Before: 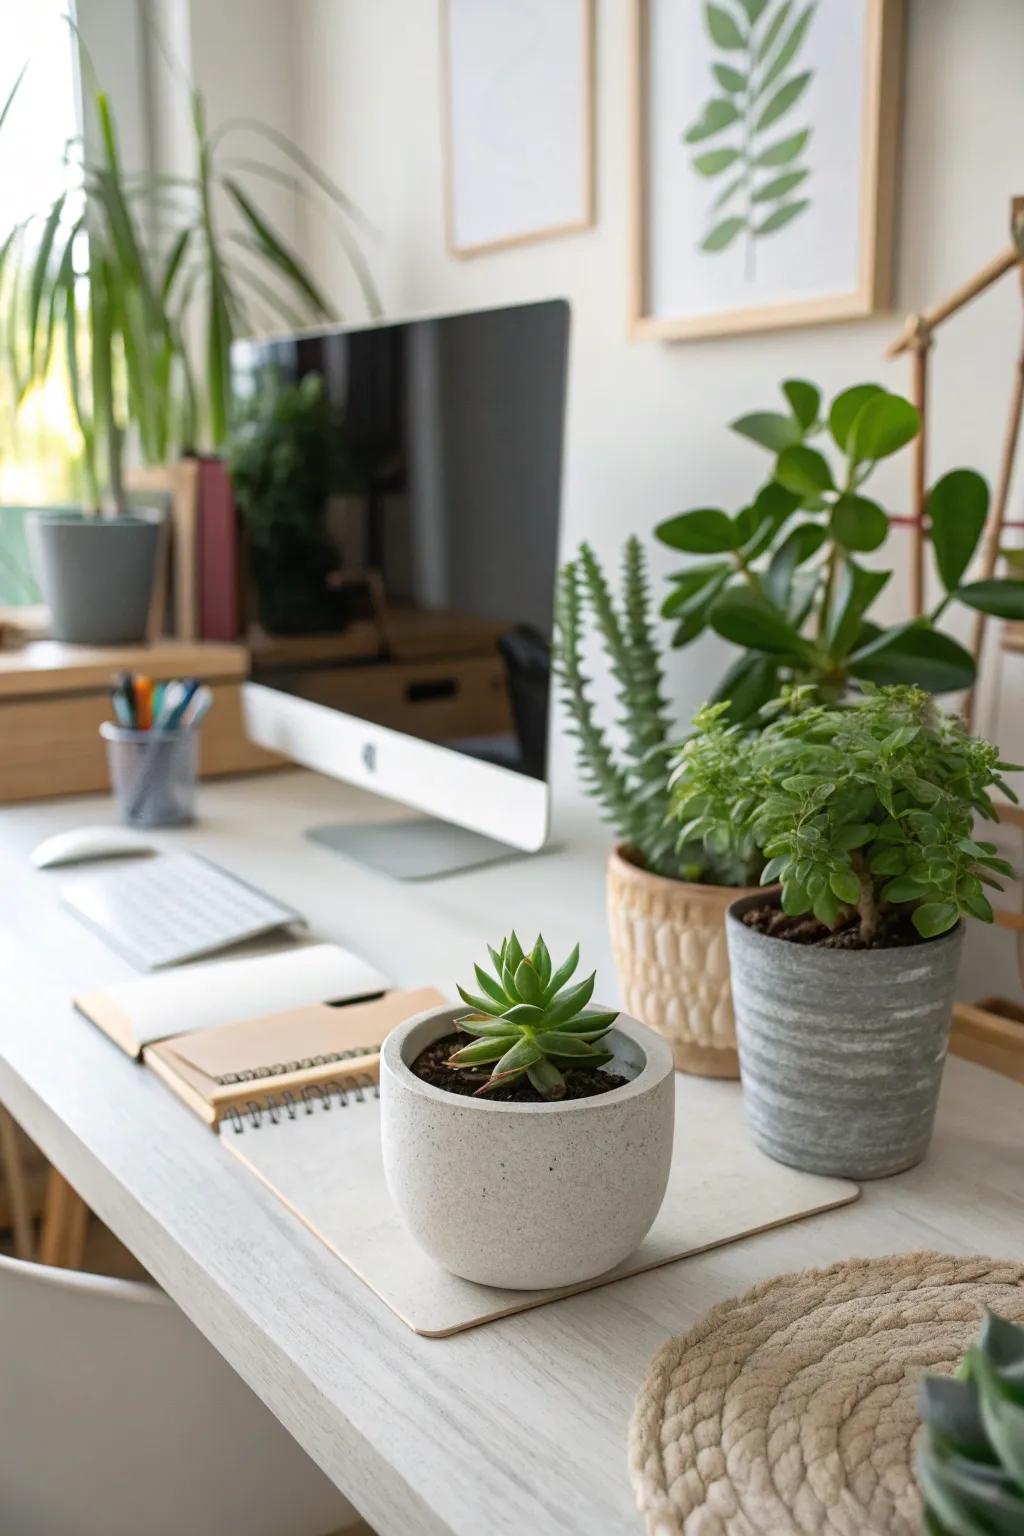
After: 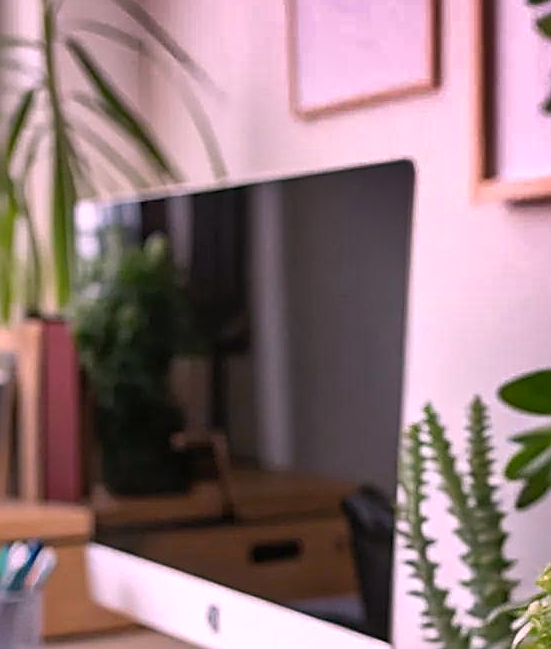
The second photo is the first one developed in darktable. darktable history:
shadows and highlights: shadows 24.5, highlights -78.15, soften with gaussian
white balance: red 1.188, blue 1.11
crop: left 15.306%, top 9.065%, right 30.789%, bottom 48.638%
sharpen: amount 0.901
